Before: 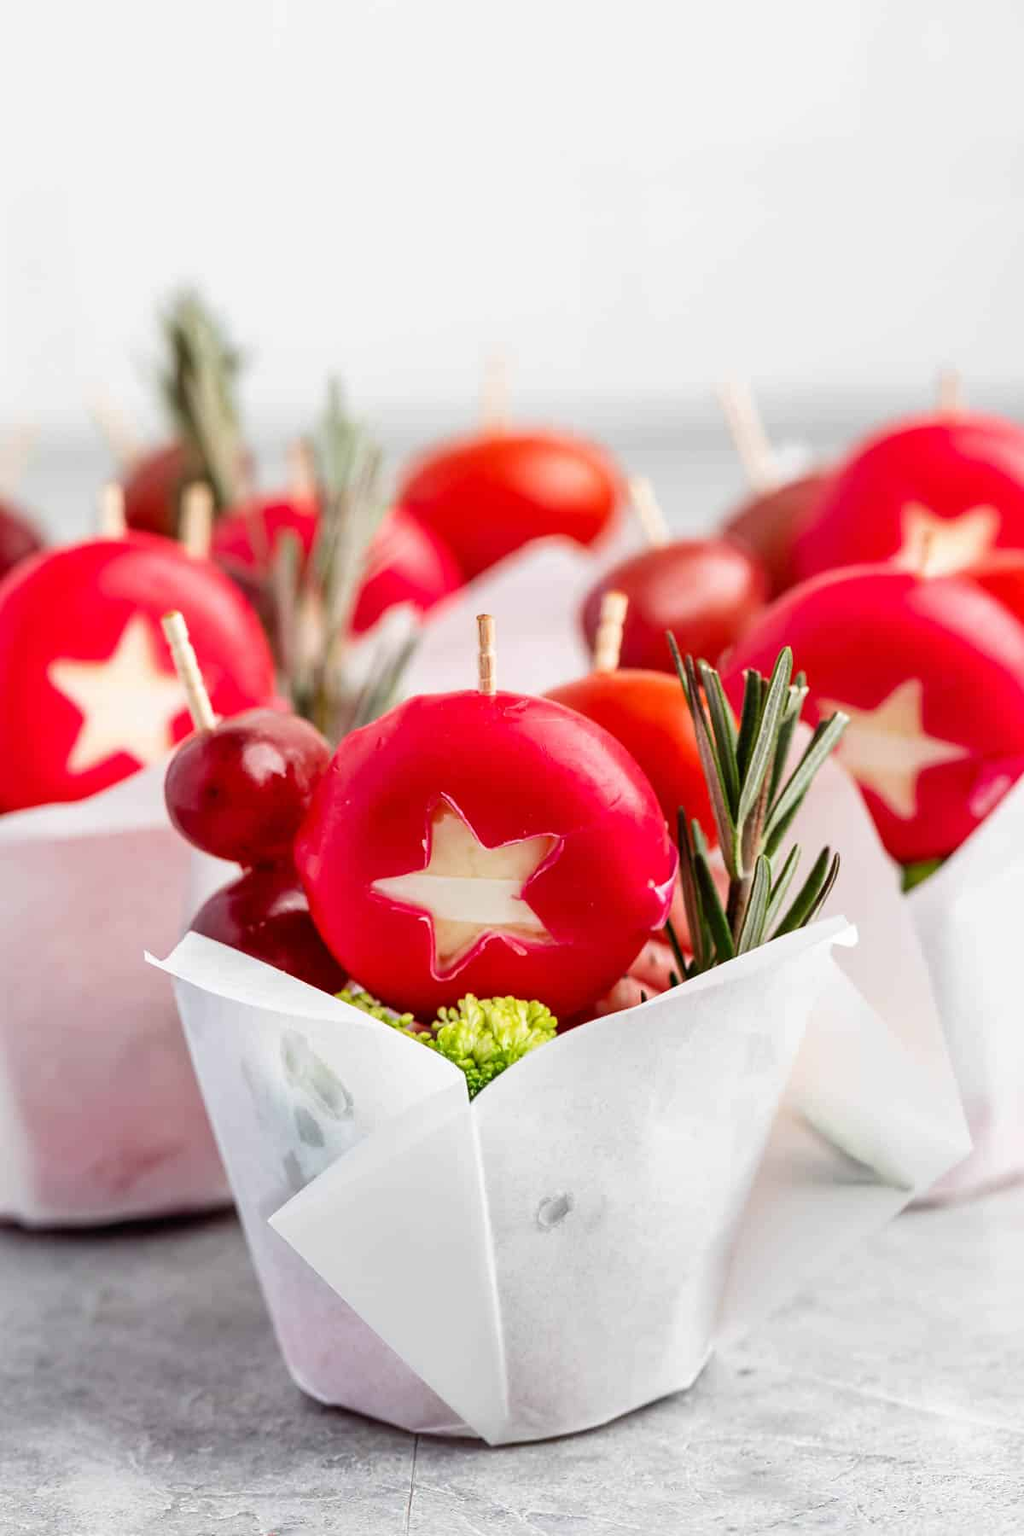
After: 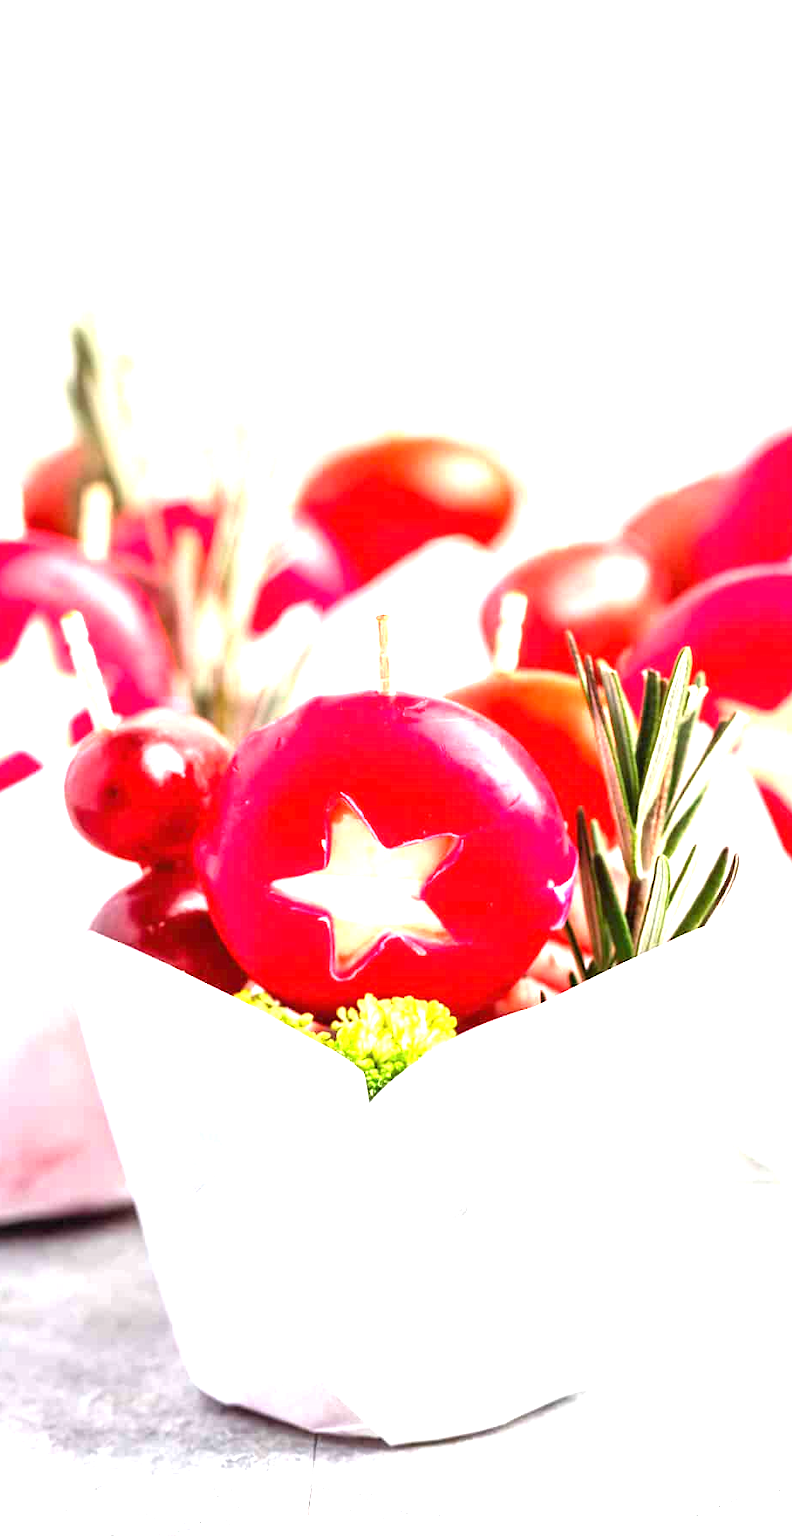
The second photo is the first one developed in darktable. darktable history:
crop: left 9.88%, right 12.664%
exposure: black level correction 0, exposure 1.7 EV, compensate exposure bias true, compensate highlight preservation false
